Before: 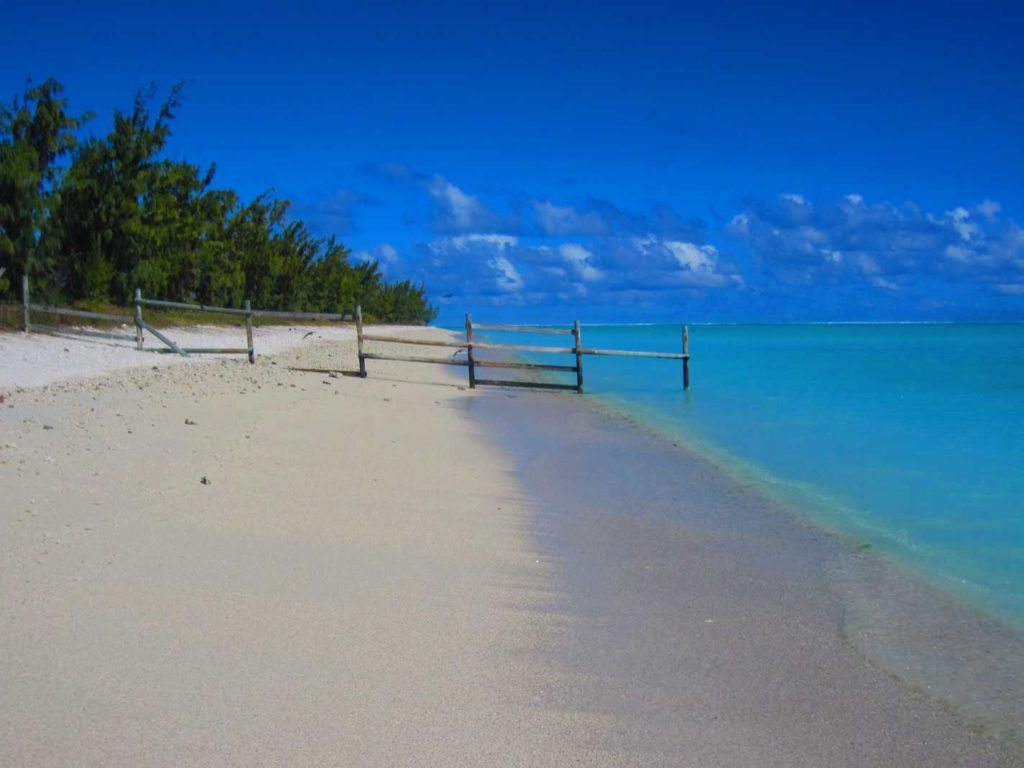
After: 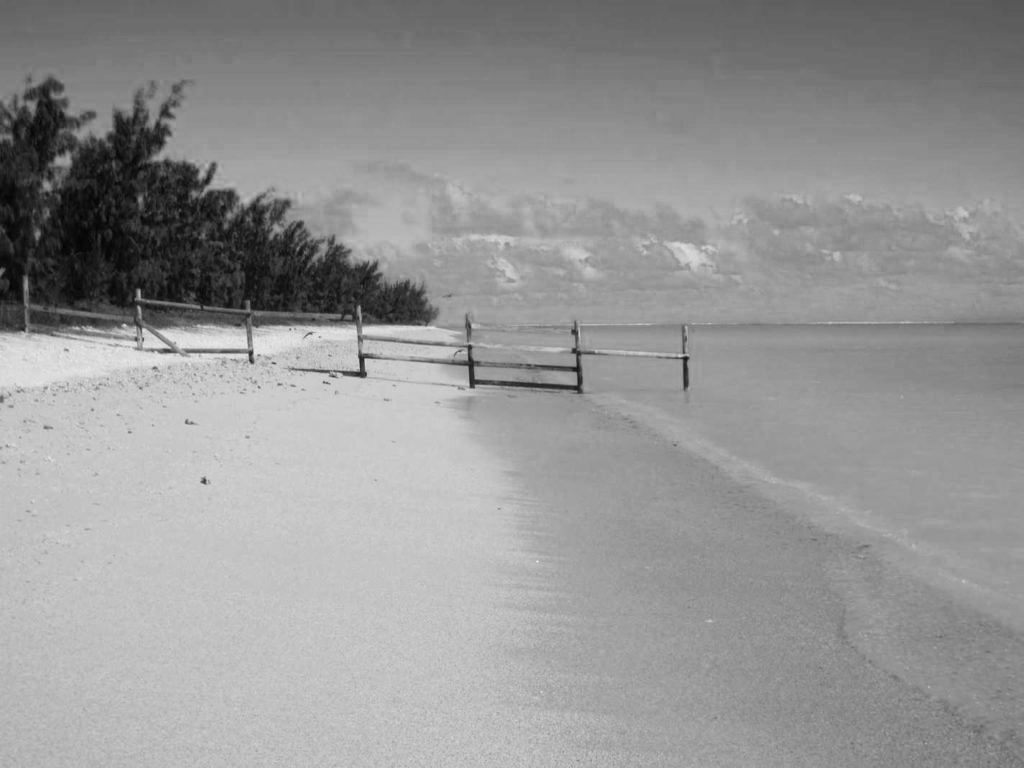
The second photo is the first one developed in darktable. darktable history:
tone curve: curves: ch0 [(0, 0) (0.003, 0.003) (0.011, 0.011) (0.025, 0.025) (0.044, 0.044) (0.069, 0.068) (0.1, 0.098) (0.136, 0.134) (0.177, 0.175) (0.224, 0.221) (0.277, 0.273) (0.335, 0.331) (0.399, 0.393) (0.468, 0.462) (0.543, 0.549) (0.623, 0.628) (0.709, 0.713) (0.801, 0.803) (0.898, 0.899) (1, 1)], preserve colors none
color look up table: target L [98.62, 98.62, 97.58, 93.05, 93.05, 93.05, 83.84, 74.78, 79.88, 57.48, 63.6, 59.79, 54.37, 31.89, 12.25, 200, 88.47, 70.36, 74.05, 71.47, 72.21, 69.24, 67.75, 58.64, 45.63, 42.78, 34.03, 10.27, 12.74, 98.62, 93.75, 90.94, 93.75, 85.63, 69.98, 91.29, 85.63, 50.83, 45.63, 21.25, 45.22, 16.11, 98.27, 90.59, 77.34, 64.74, 47.64, 30.16, 3.321], target a [0 ×42, 0.001, 0 ×6], target b [0 ×49], num patches 49
